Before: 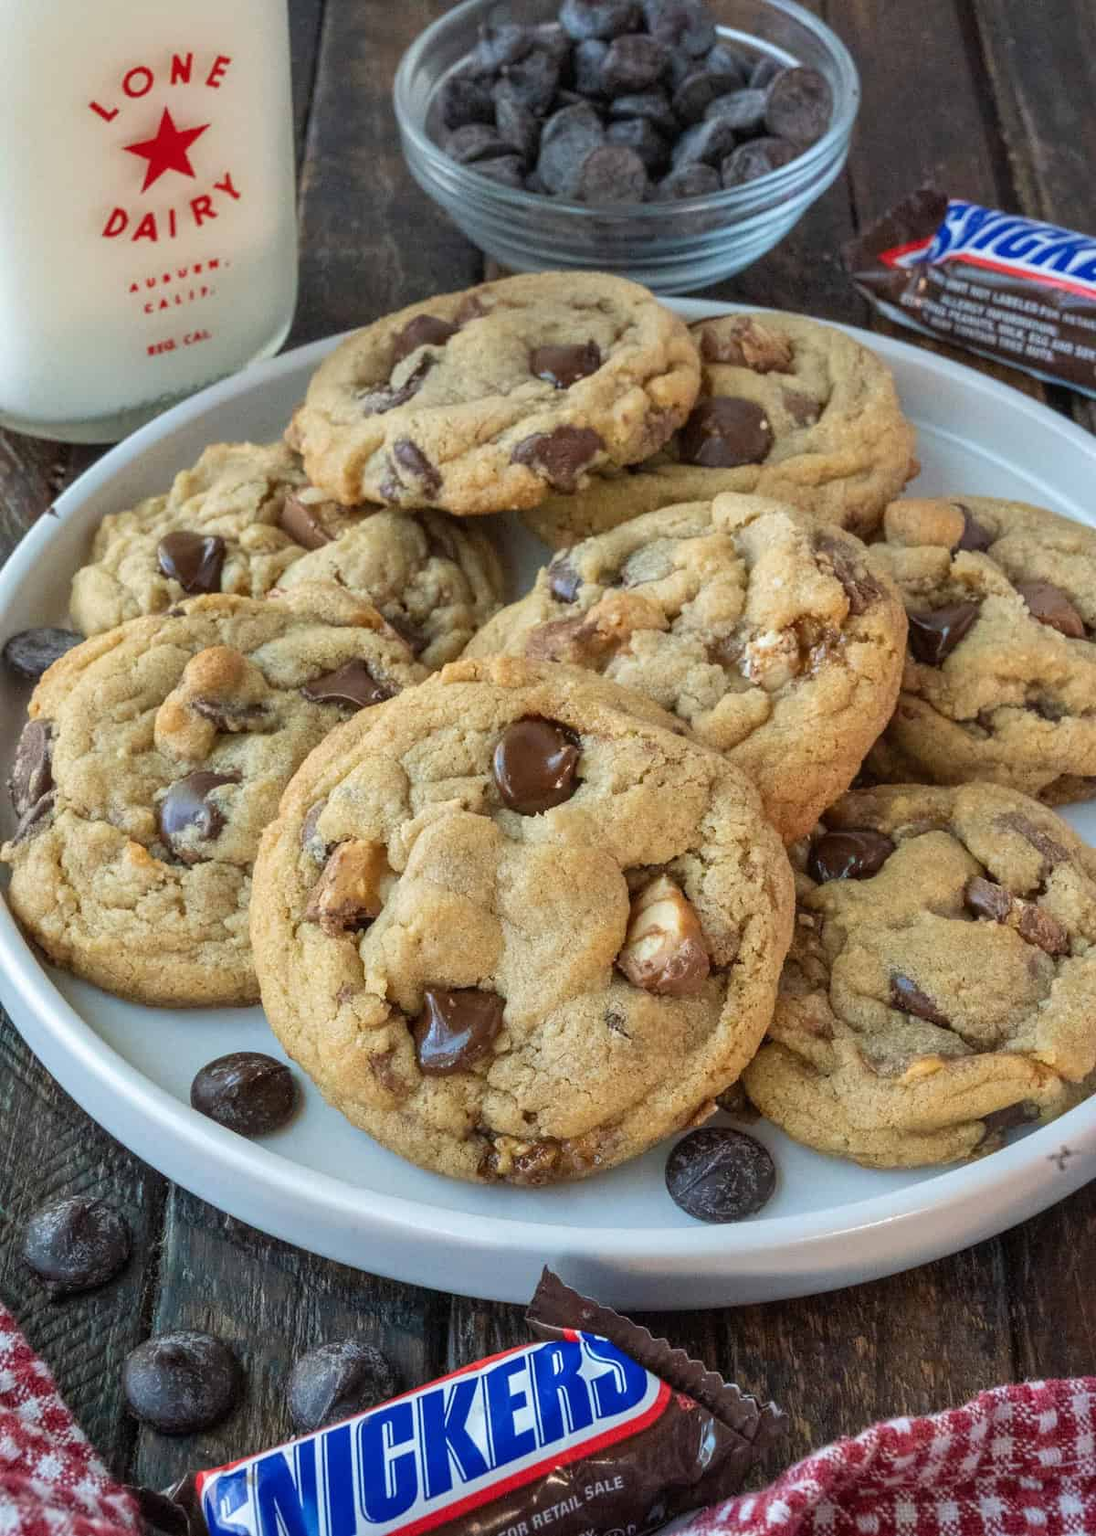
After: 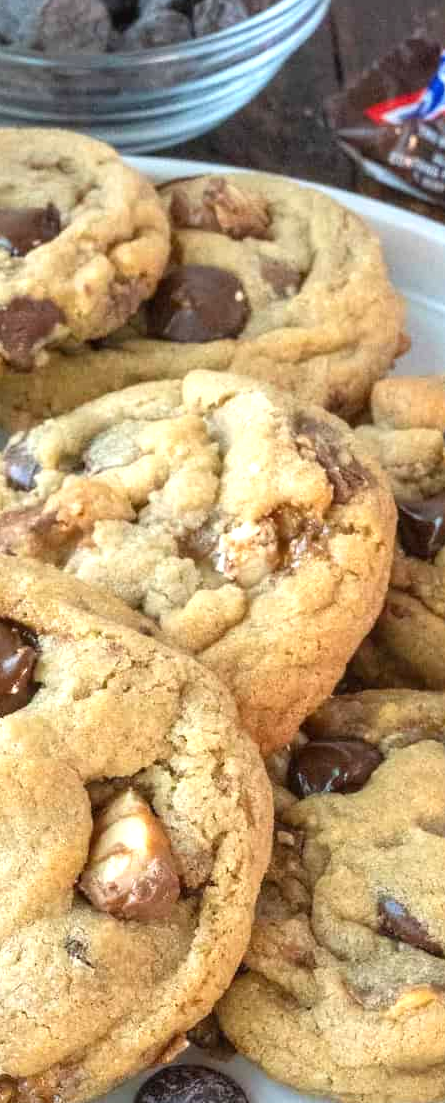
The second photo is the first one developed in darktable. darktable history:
exposure: exposure 0.776 EV, compensate exposure bias true, compensate highlight preservation false
crop and rotate: left 49.787%, top 10.105%, right 13.123%, bottom 24.269%
